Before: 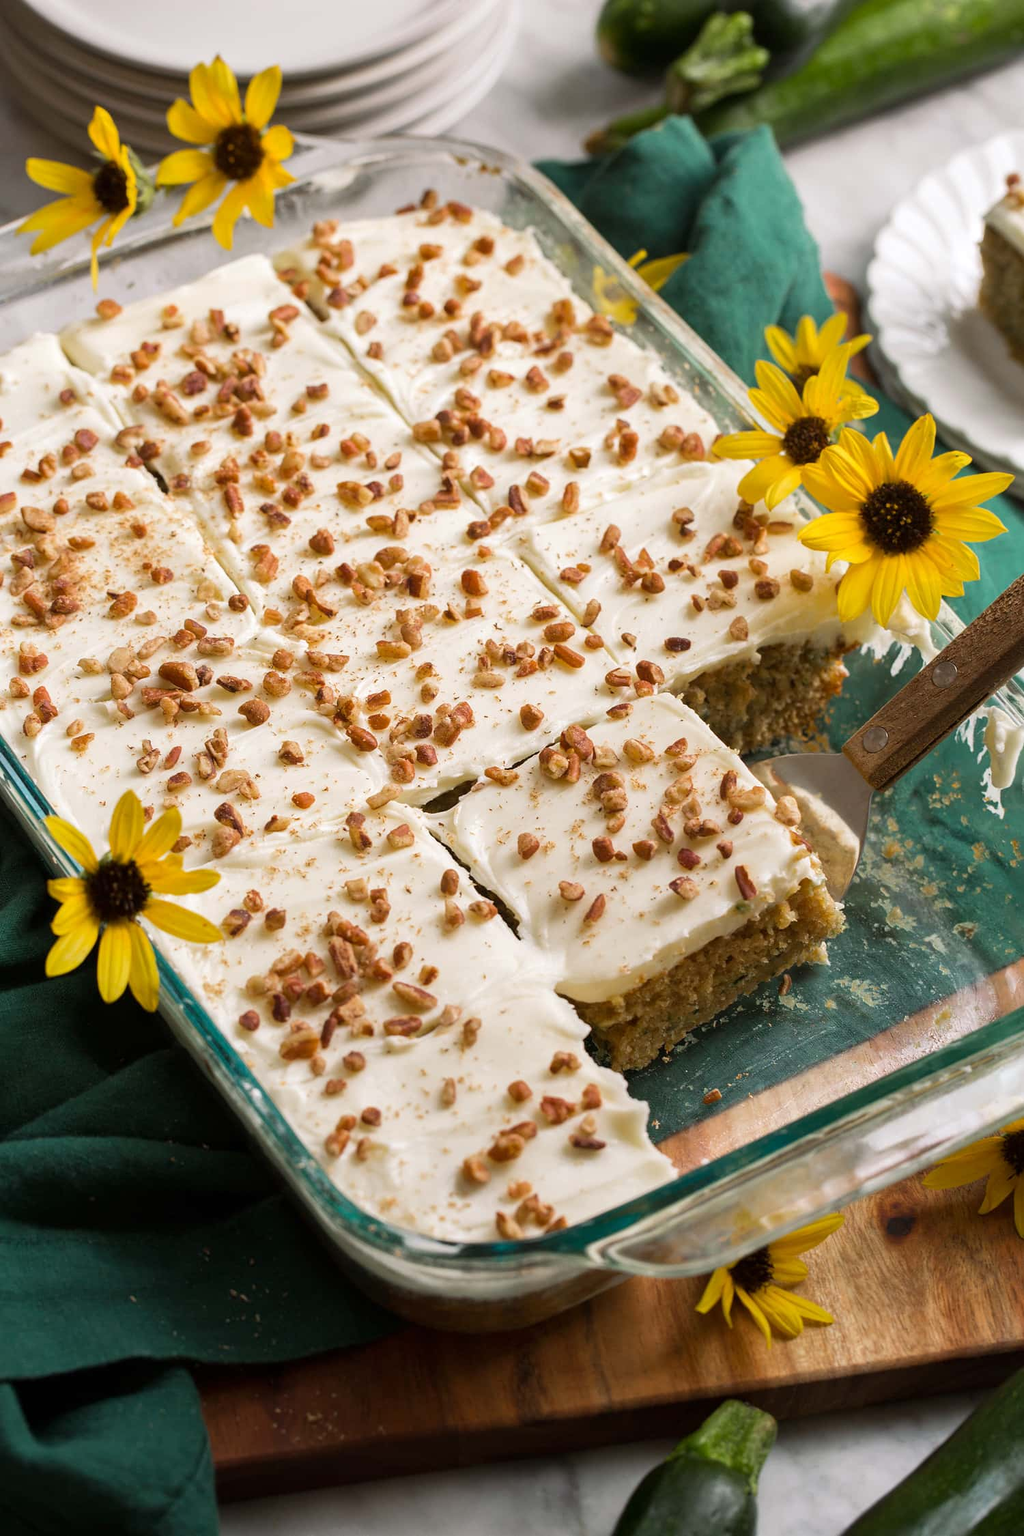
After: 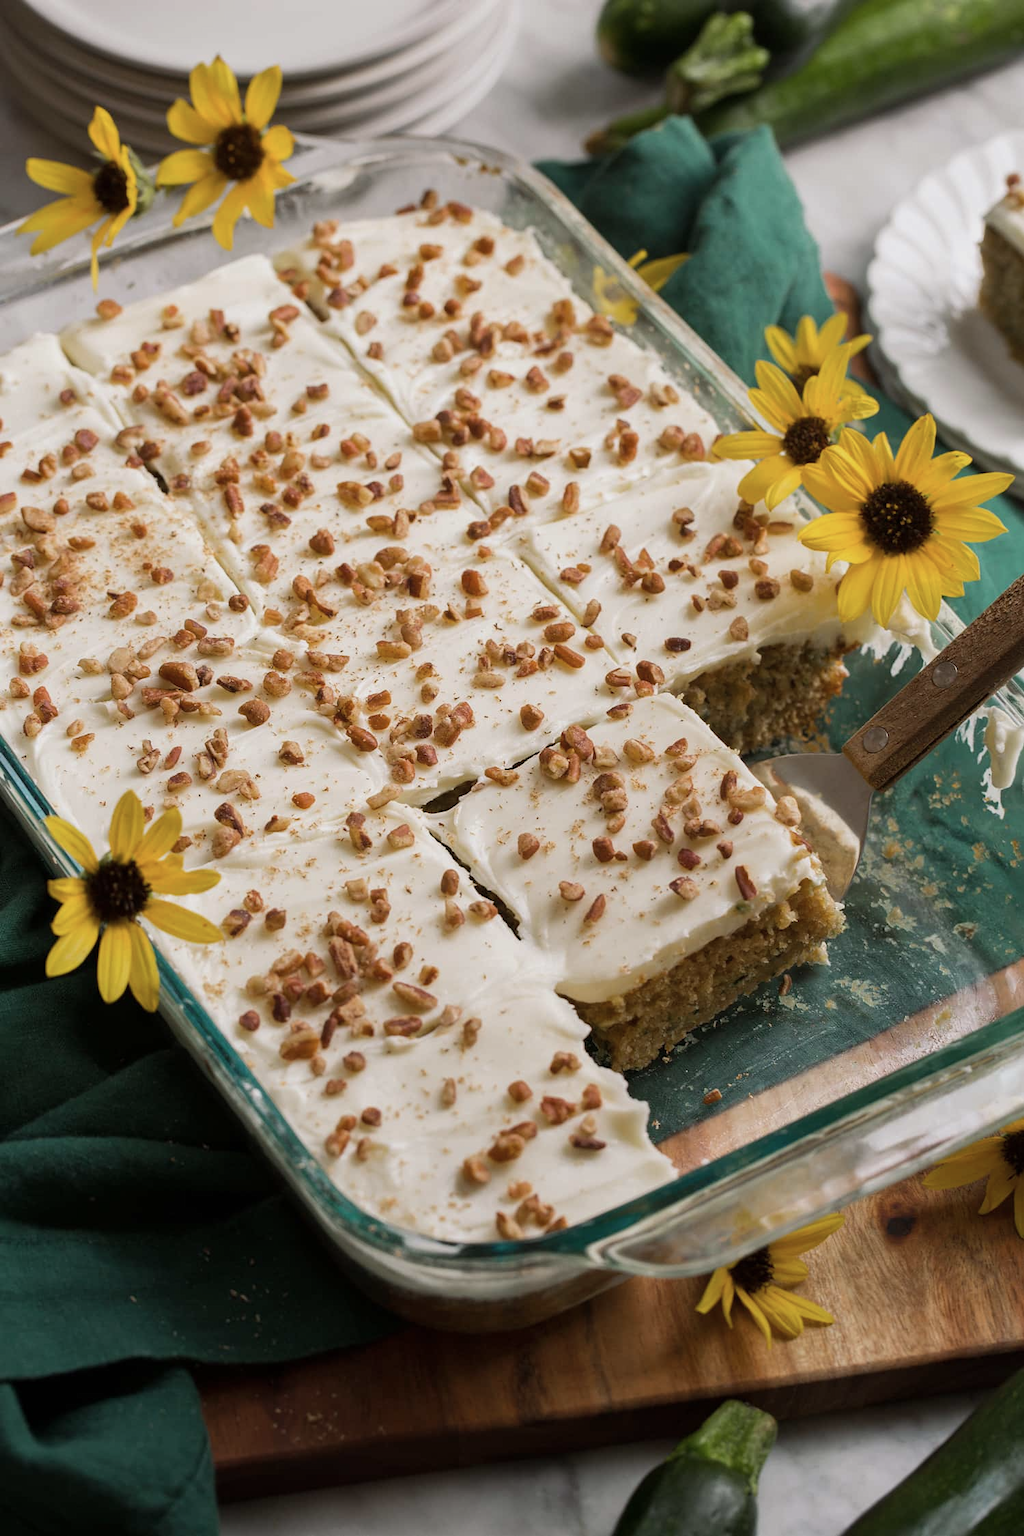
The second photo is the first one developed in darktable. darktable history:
white balance: red 1, blue 1
color correction: saturation 0.85
exposure: exposure -0.293 EV, compensate highlight preservation false
